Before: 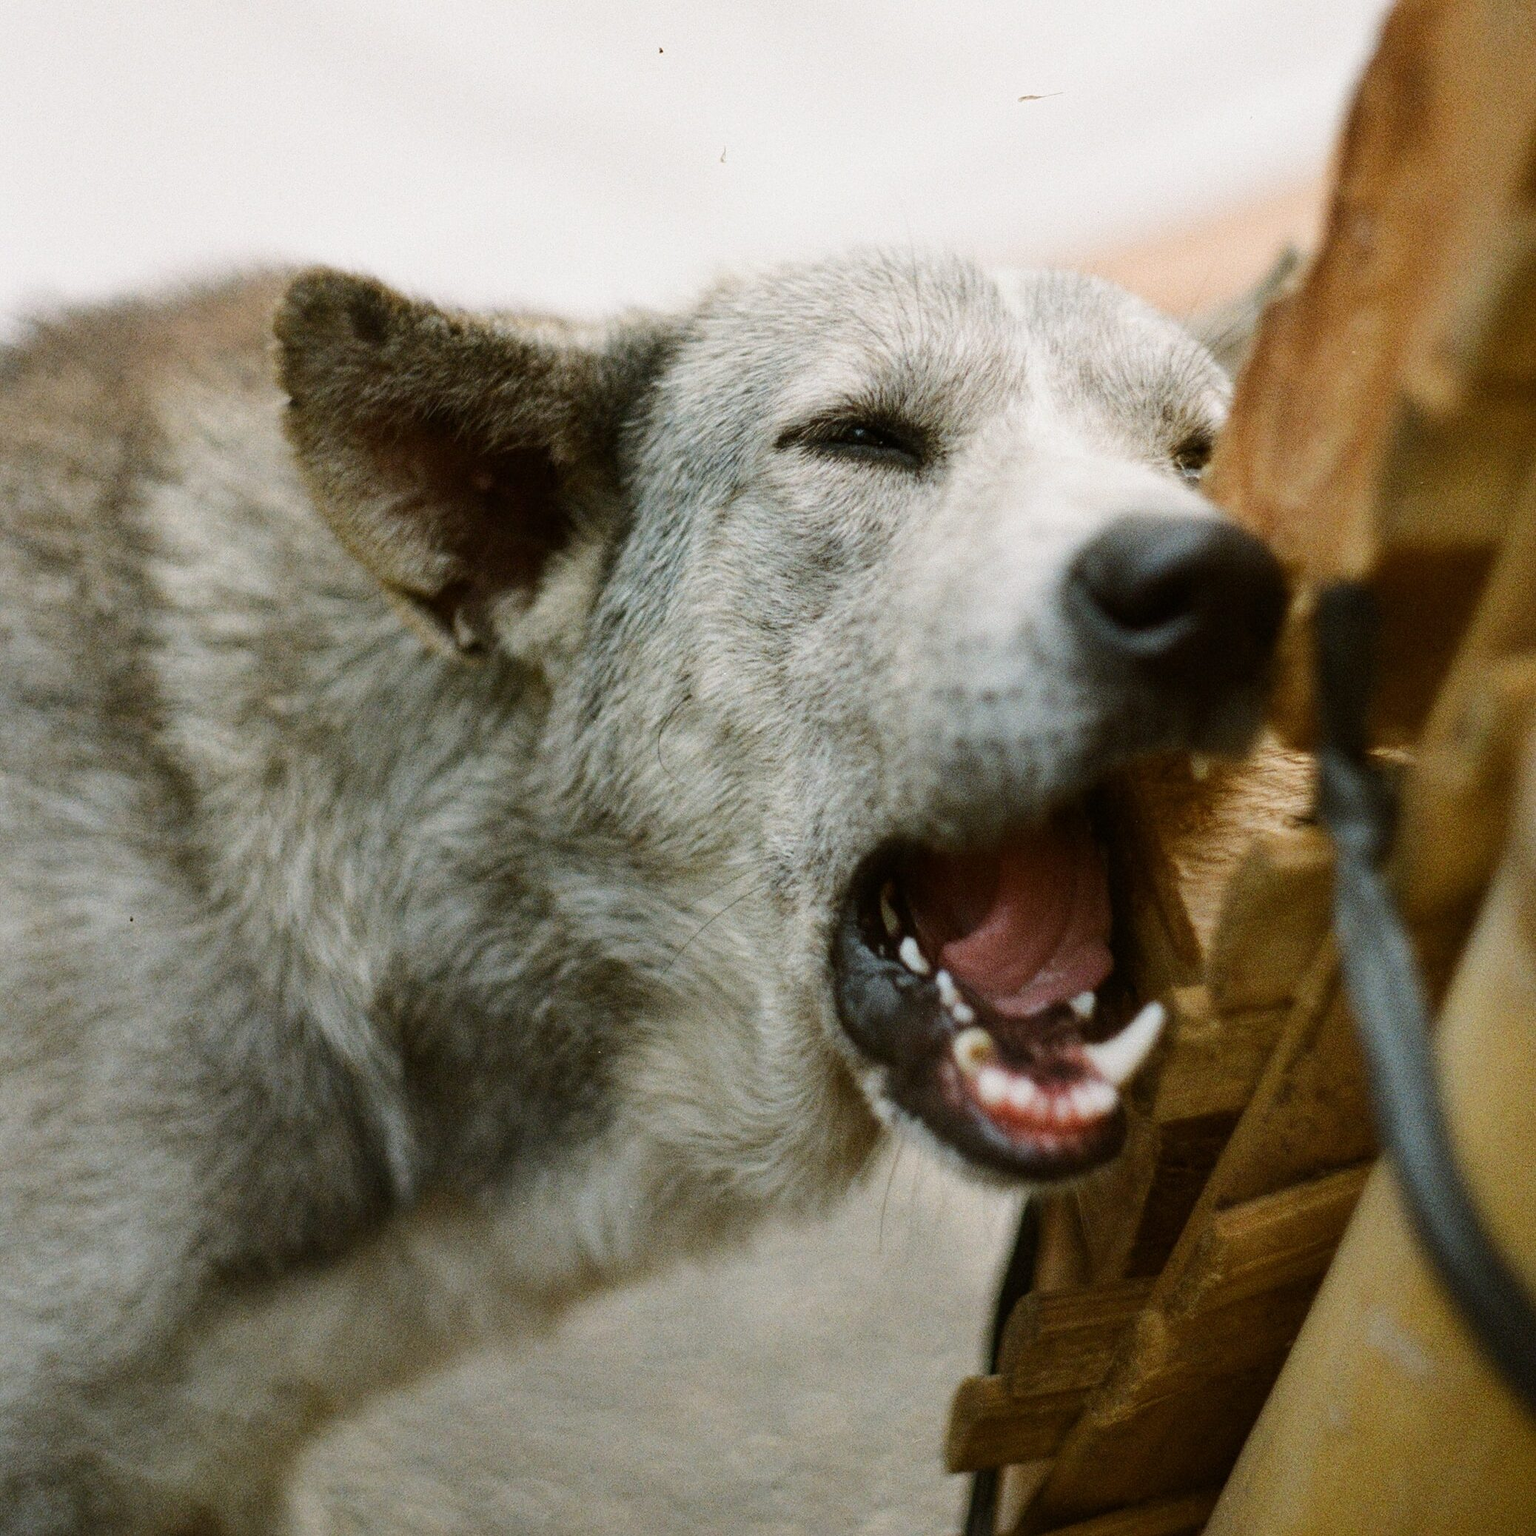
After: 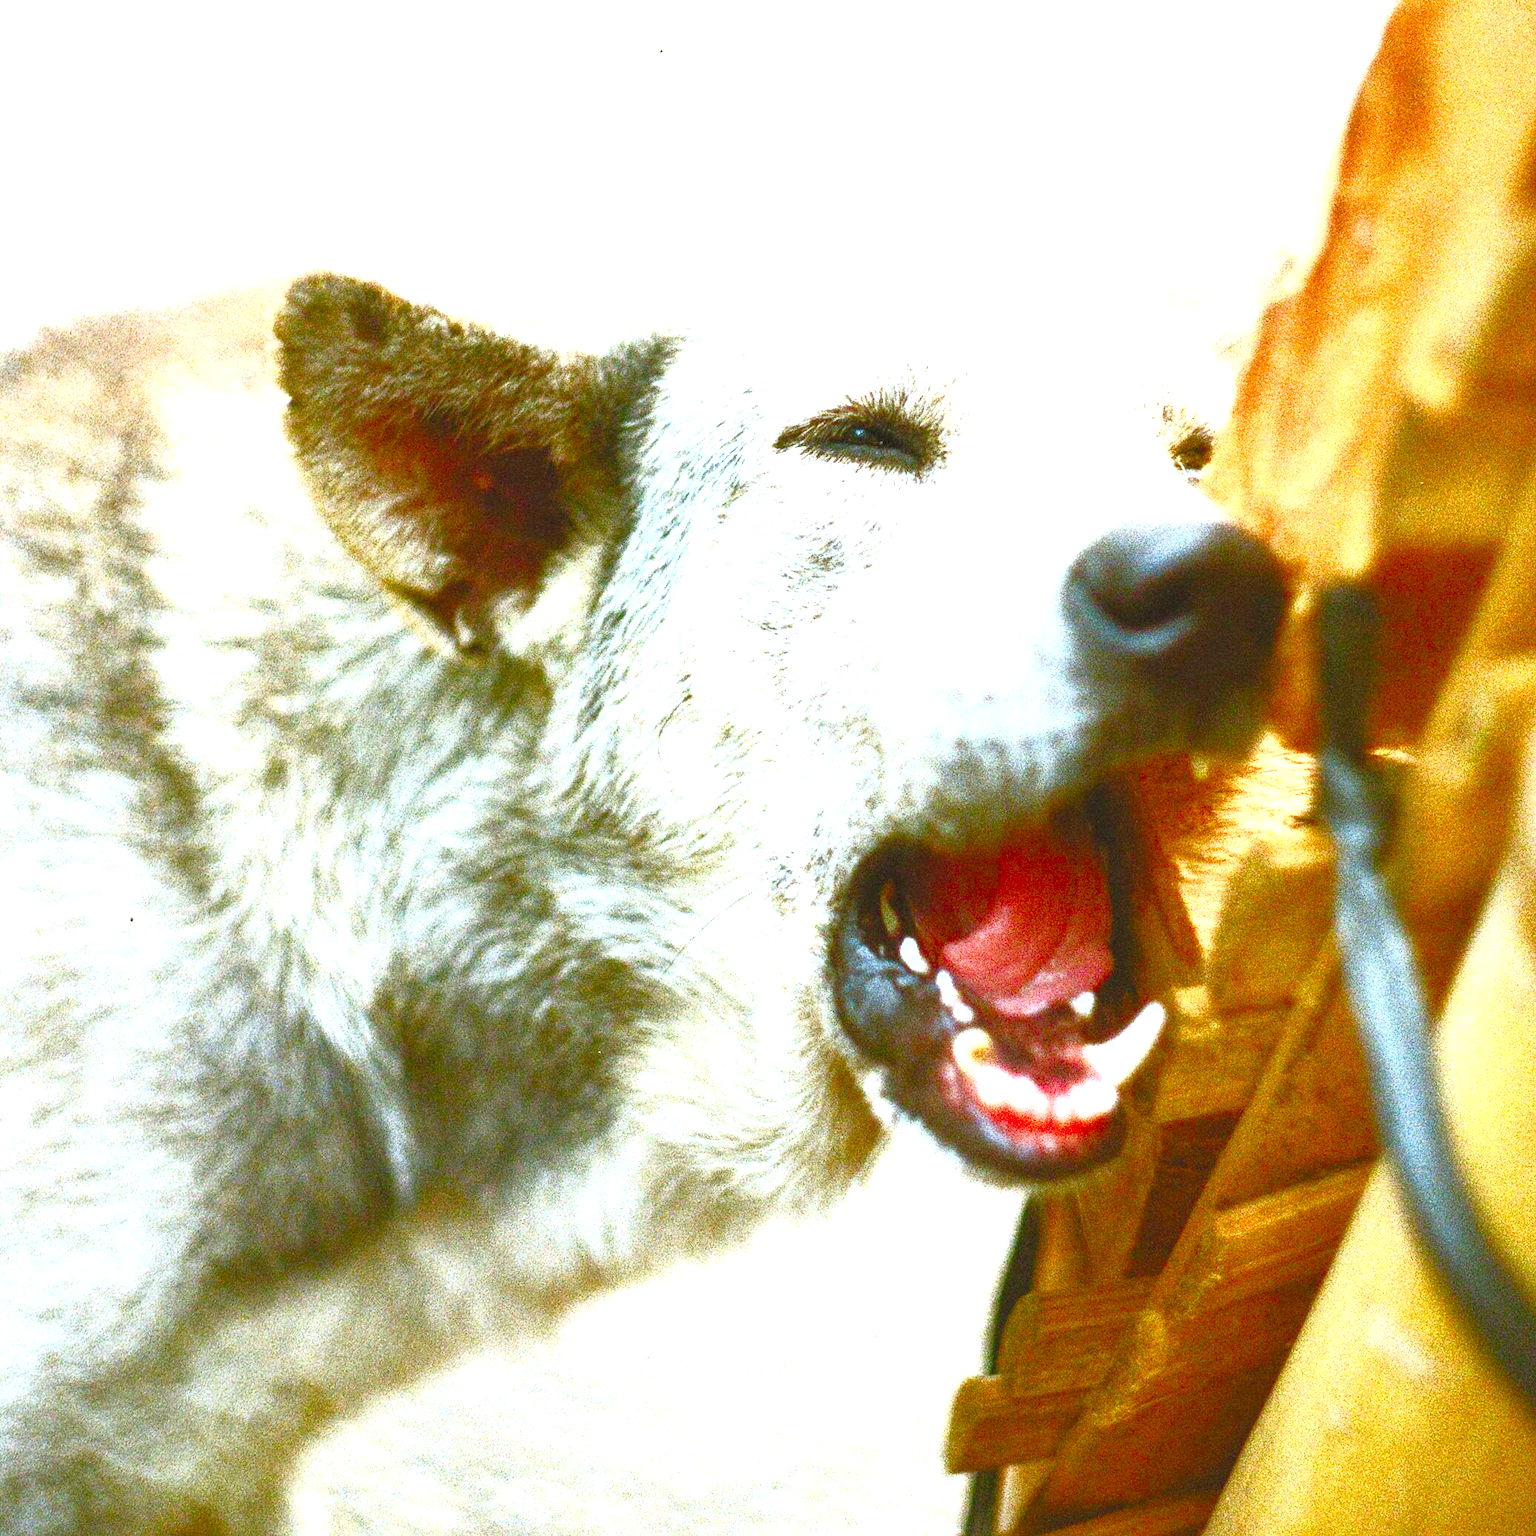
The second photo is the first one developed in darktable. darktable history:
contrast brightness saturation: contrast 0.83, brightness 0.59, saturation 0.59
grain: coarseness 0.09 ISO, strength 40%
white balance: red 0.954, blue 1.079
levels: levels [0.008, 0.318, 0.836]
